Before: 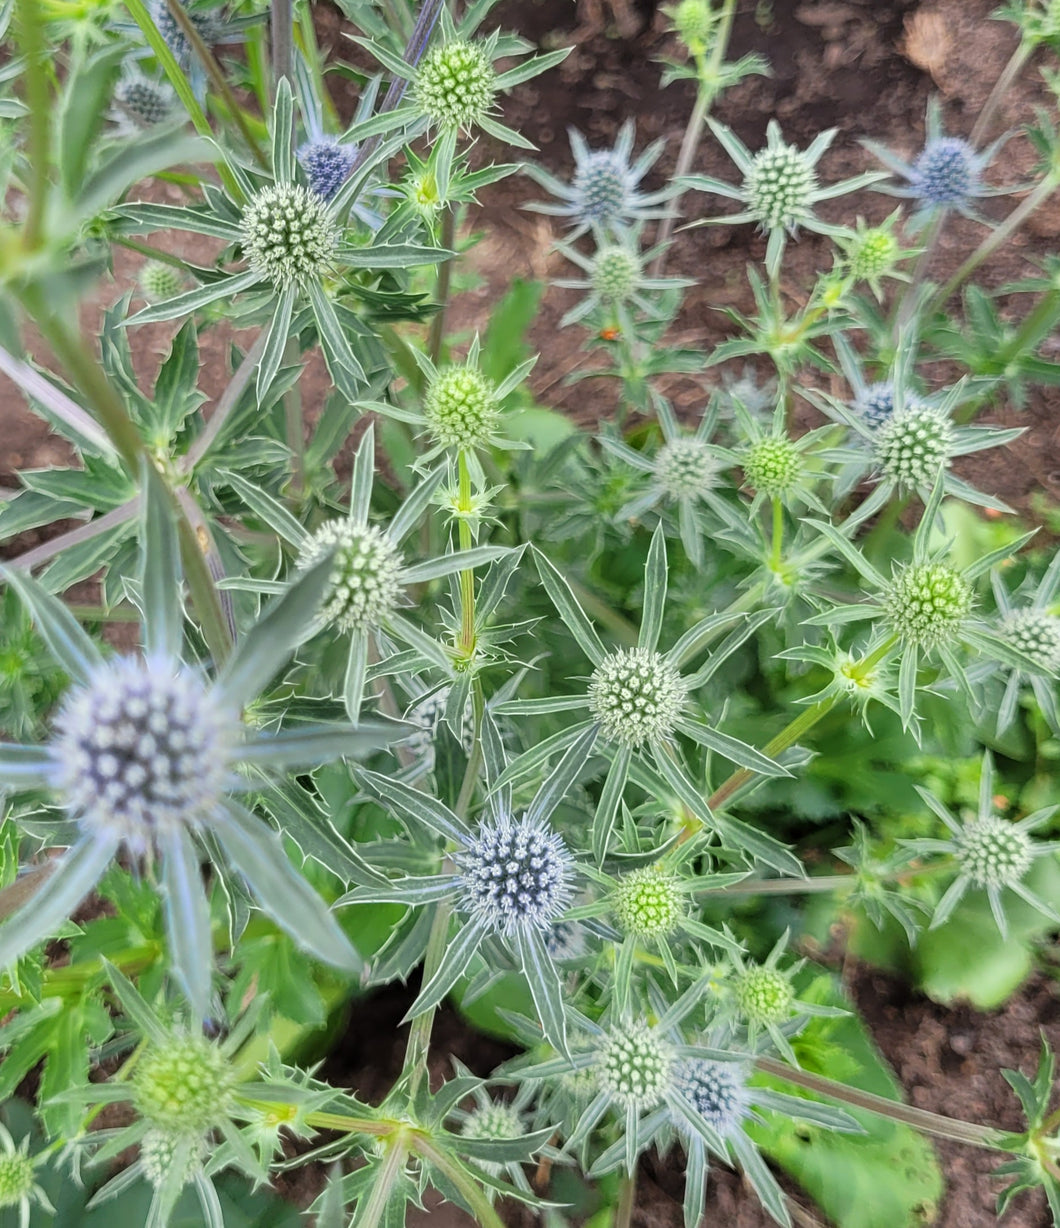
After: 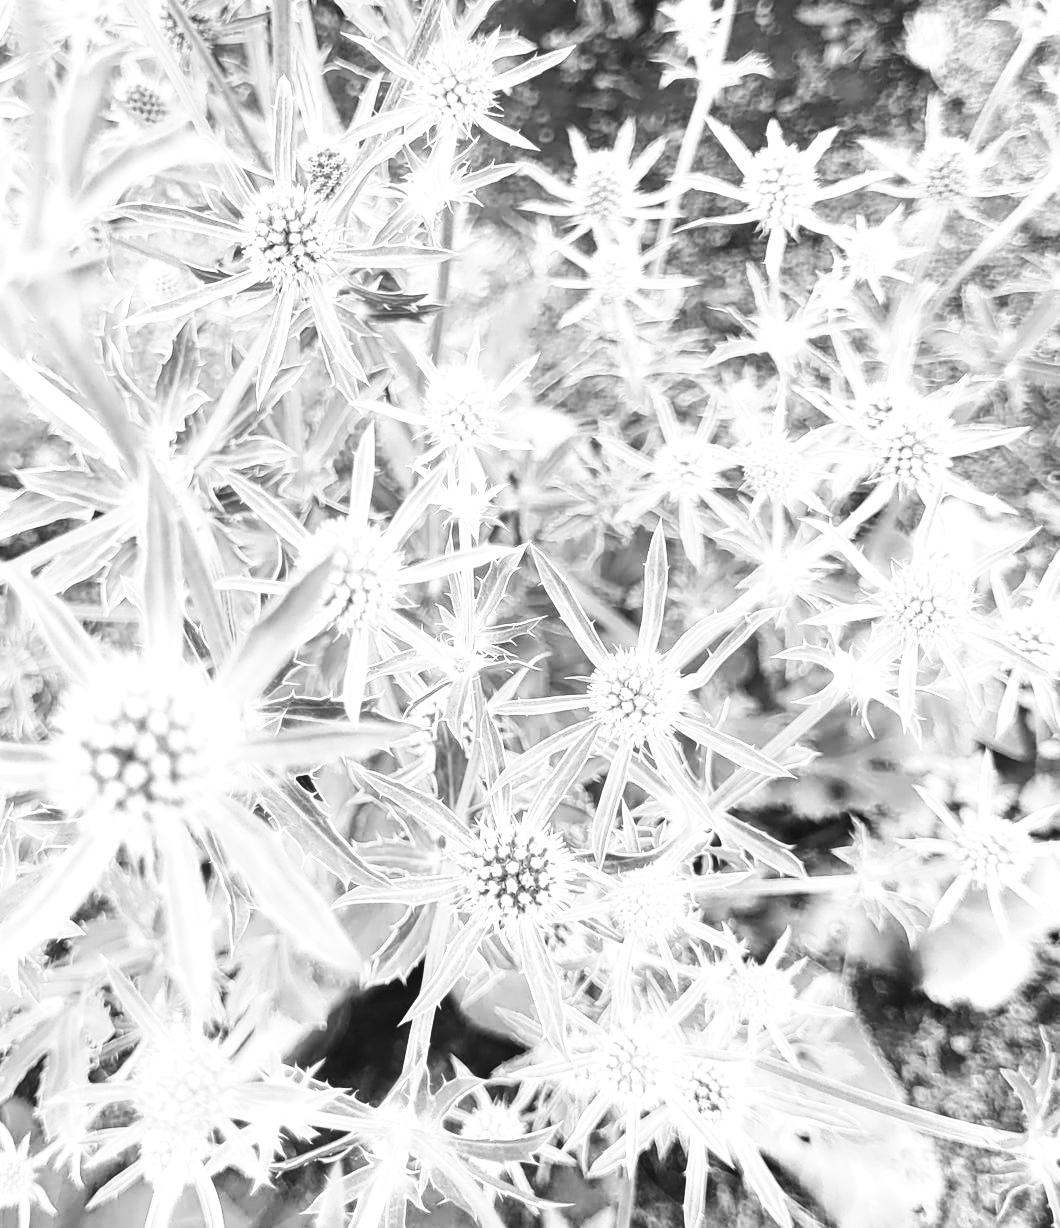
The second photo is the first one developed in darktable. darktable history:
monochrome: a 2.21, b -1.33, size 2.2
tone curve: curves: ch0 [(0, 0.058) (0.198, 0.188) (0.512, 0.582) (0.625, 0.754) (0.81, 0.934) (1, 1)], color space Lab, linked channels, preserve colors none
exposure: black level correction 0, exposure 1.2 EV, compensate exposure bias true, compensate highlight preservation false
